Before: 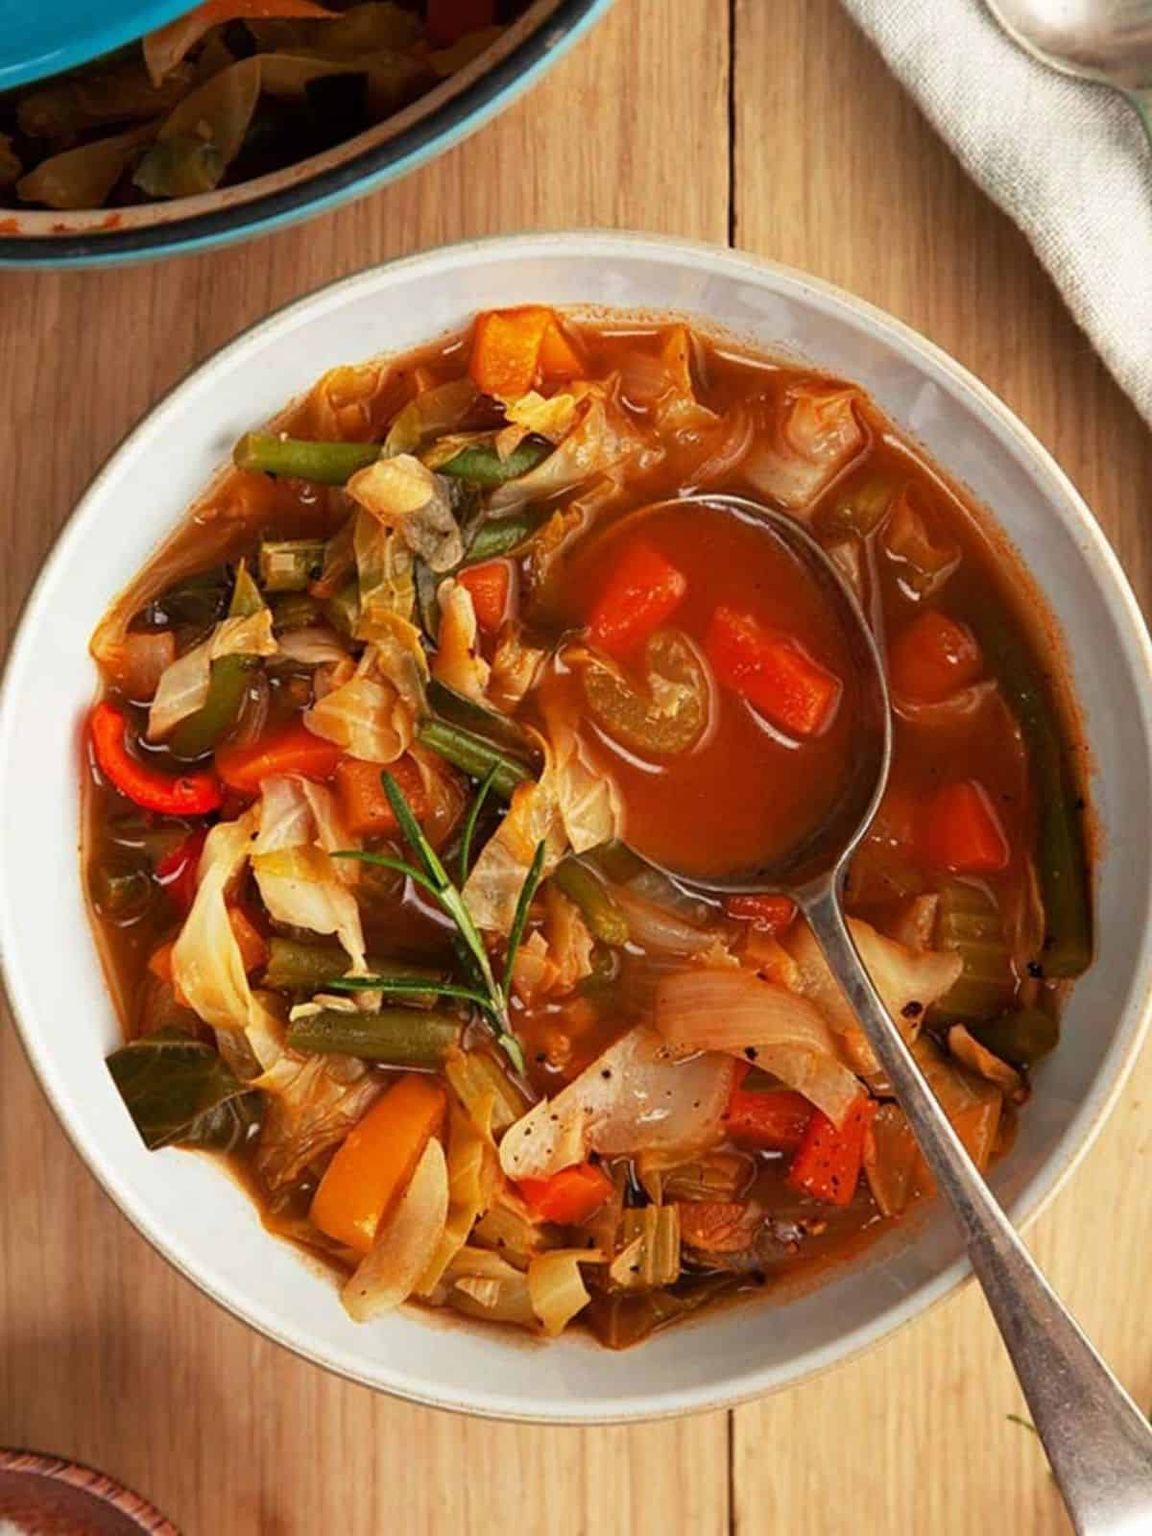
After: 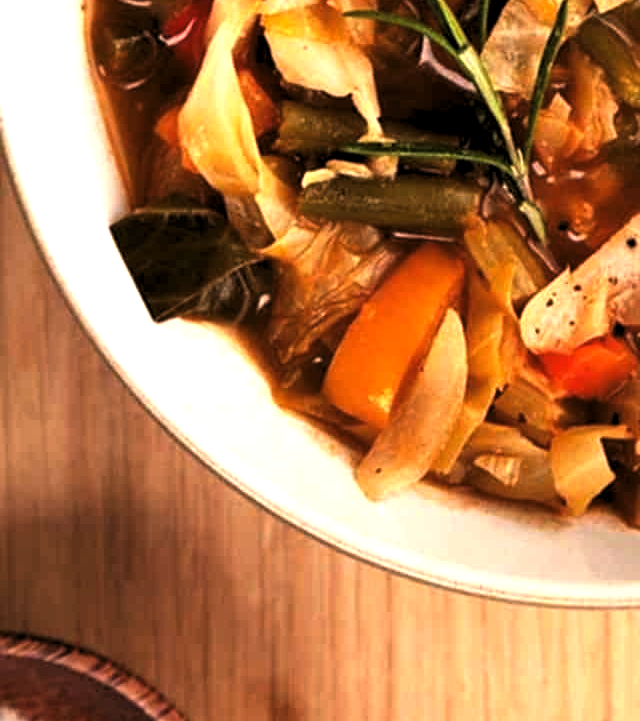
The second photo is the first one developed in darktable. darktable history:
crop and rotate: top 54.778%, right 46.61%, bottom 0.159%
white balance: red 1.127, blue 0.943
levels: levels [0.129, 0.519, 0.867]
